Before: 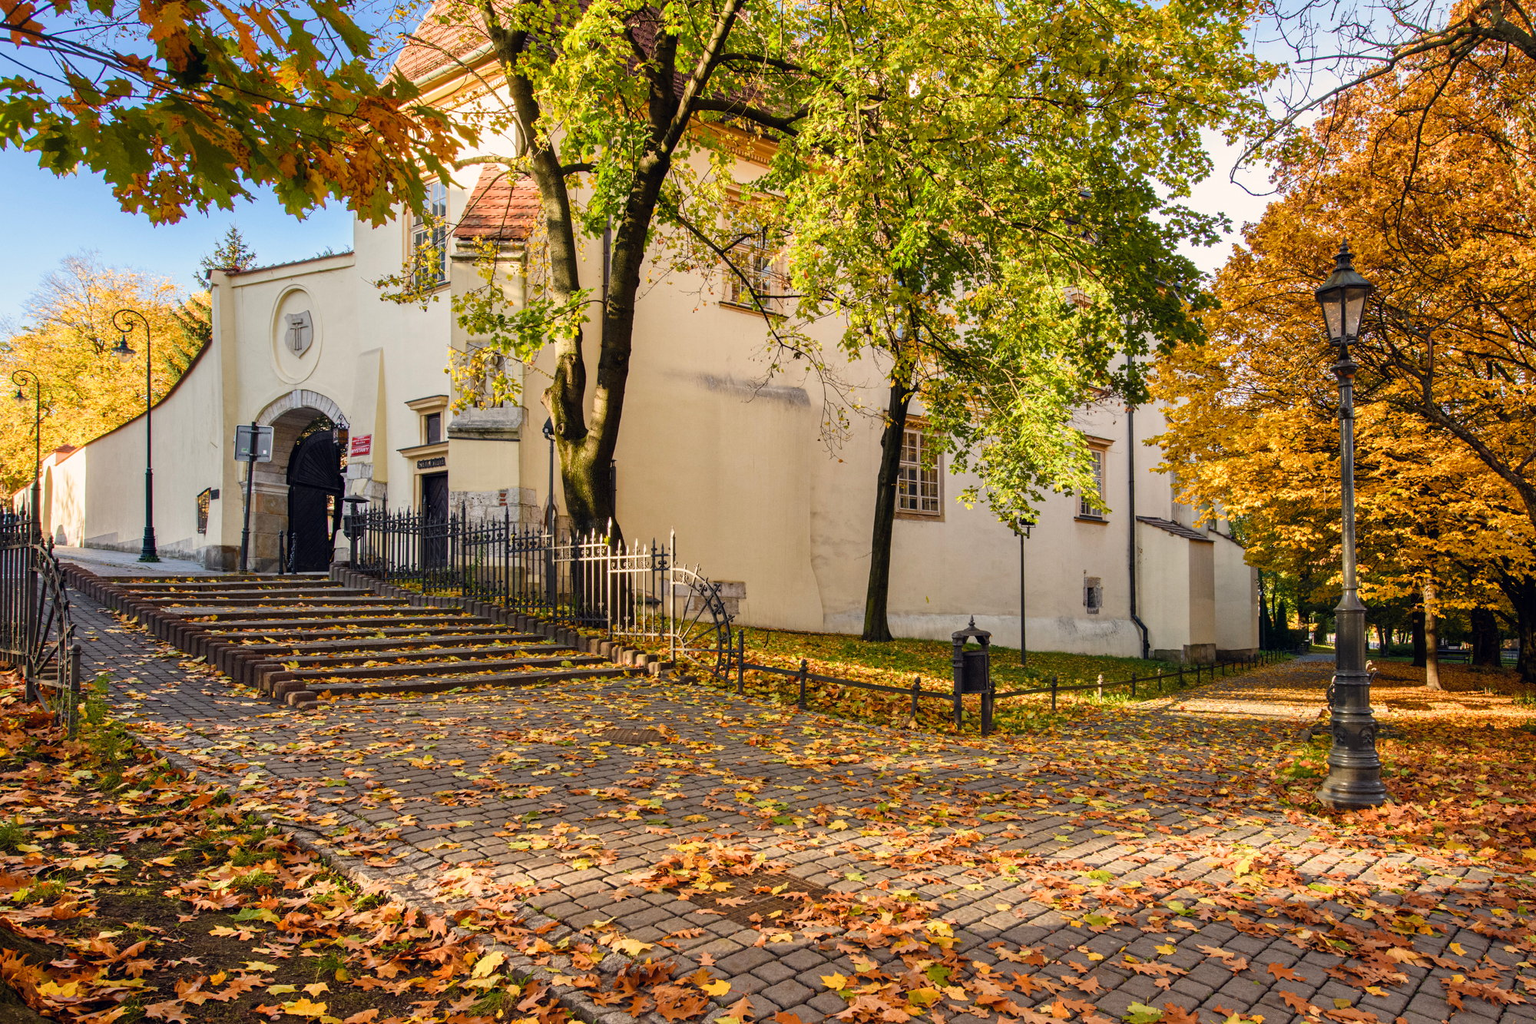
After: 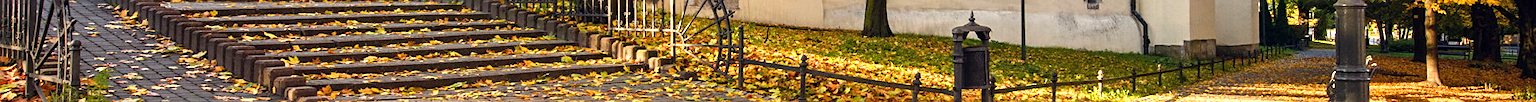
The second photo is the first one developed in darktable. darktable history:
crop and rotate: top 59.084%, bottom 30.916%
sharpen: radius 1.864, amount 0.398, threshold 1.271
exposure: exposure 0.6 EV, compensate highlight preservation false
